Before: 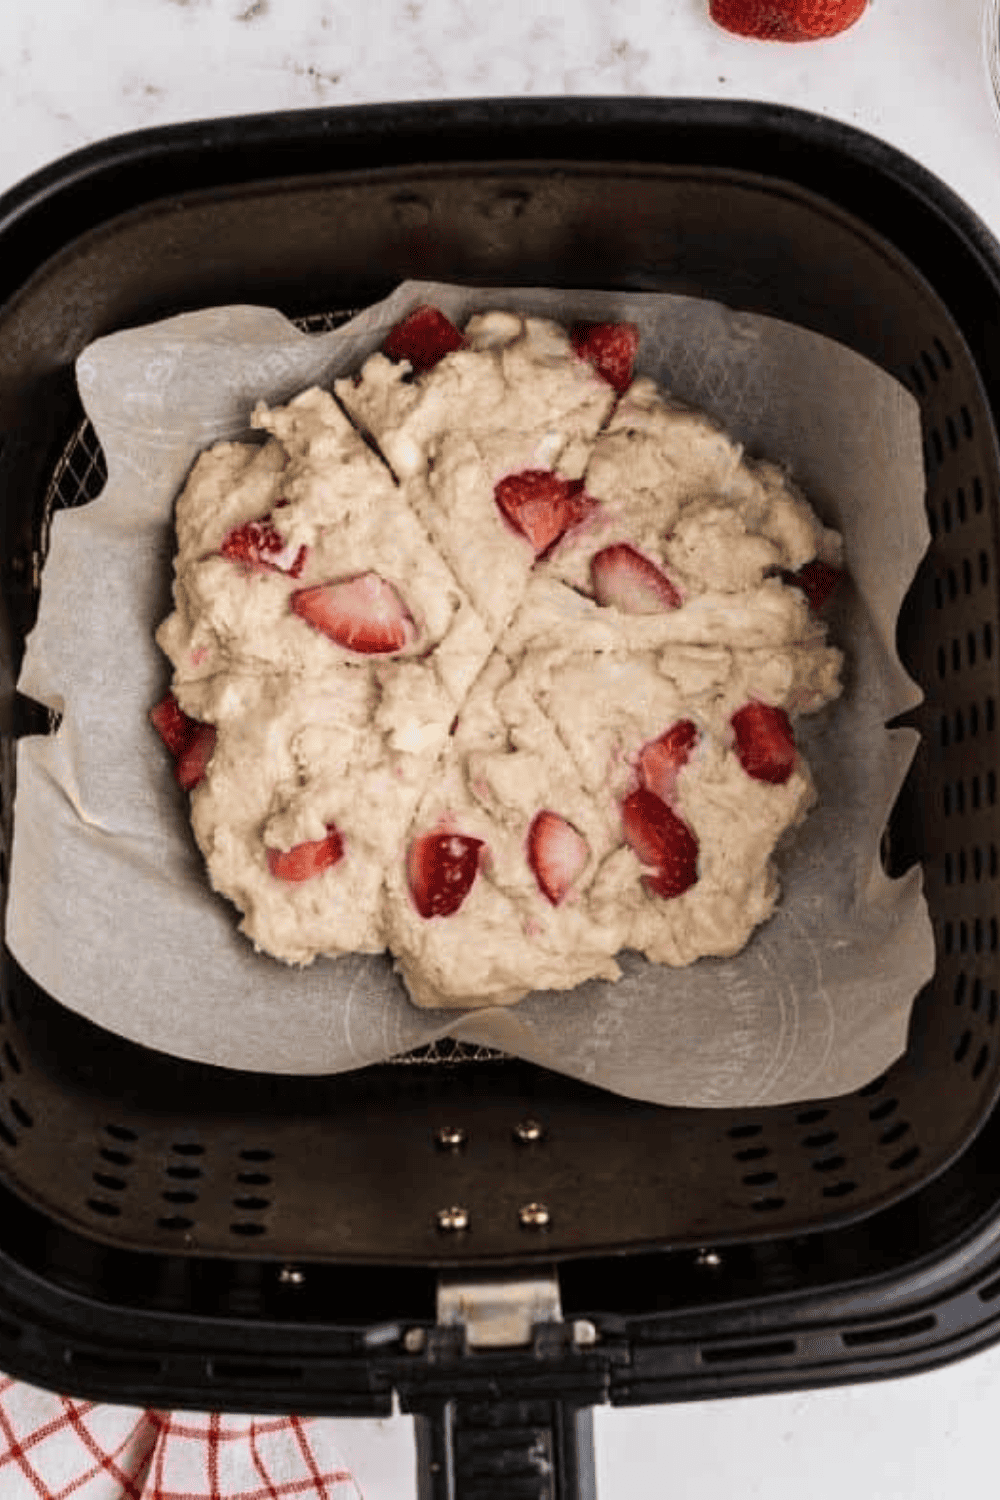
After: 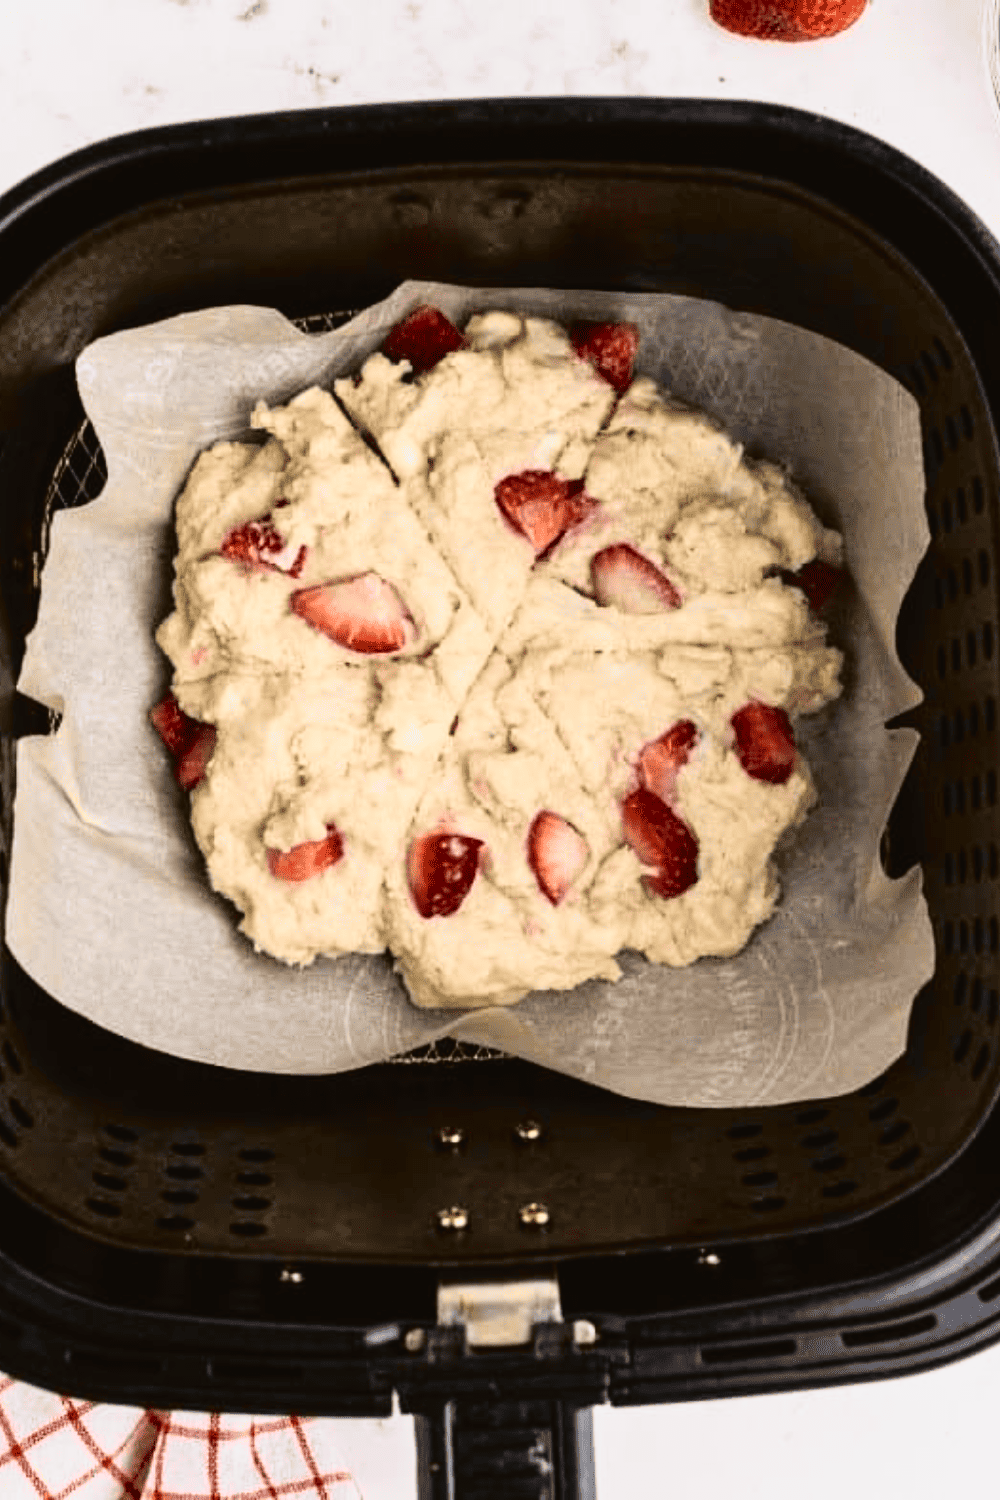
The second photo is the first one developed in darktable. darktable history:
tone curve: curves: ch0 [(0, 0.023) (0.113, 0.084) (0.285, 0.301) (0.673, 0.796) (0.845, 0.932) (0.994, 0.971)]; ch1 [(0, 0) (0.456, 0.437) (0.498, 0.5) (0.57, 0.559) (0.631, 0.639) (1, 1)]; ch2 [(0, 0) (0.417, 0.44) (0.46, 0.453) (0.502, 0.507) (0.55, 0.57) (0.67, 0.712) (1, 1)], color space Lab, independent channels, preserve colors none
